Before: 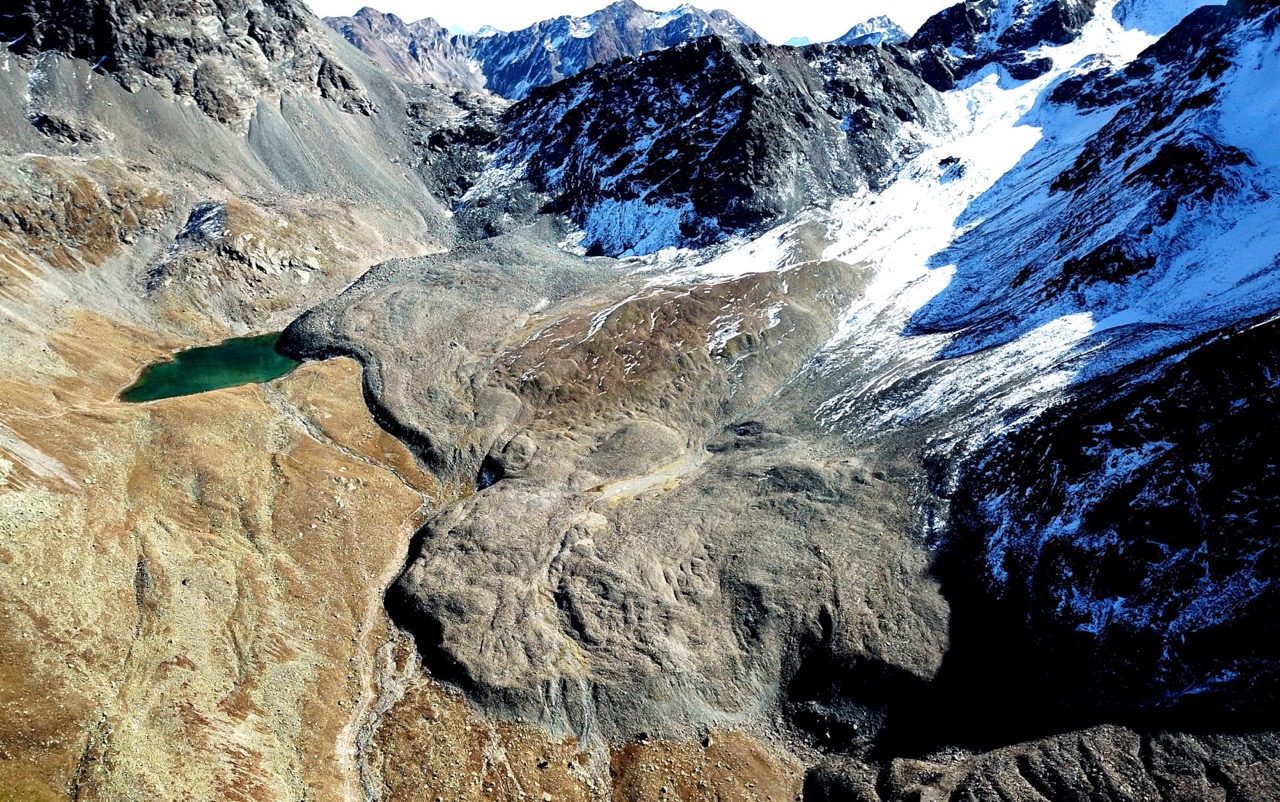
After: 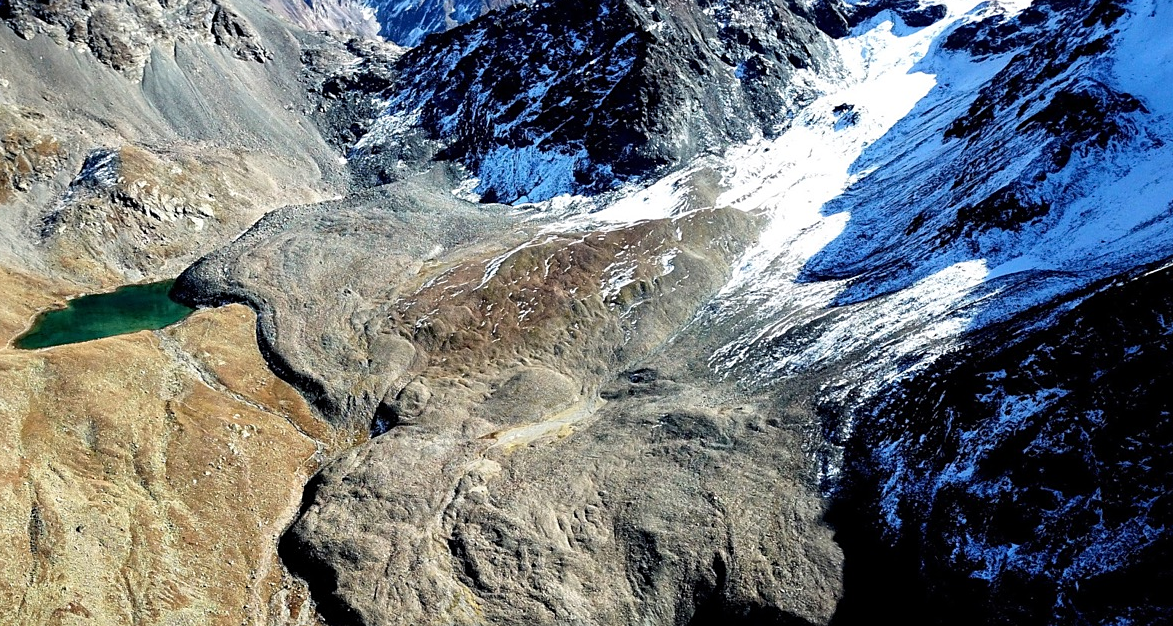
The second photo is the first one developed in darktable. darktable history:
sharpen: amount 0.204
crop: left 8.343%, top 6.616%, bottom 15.269%
